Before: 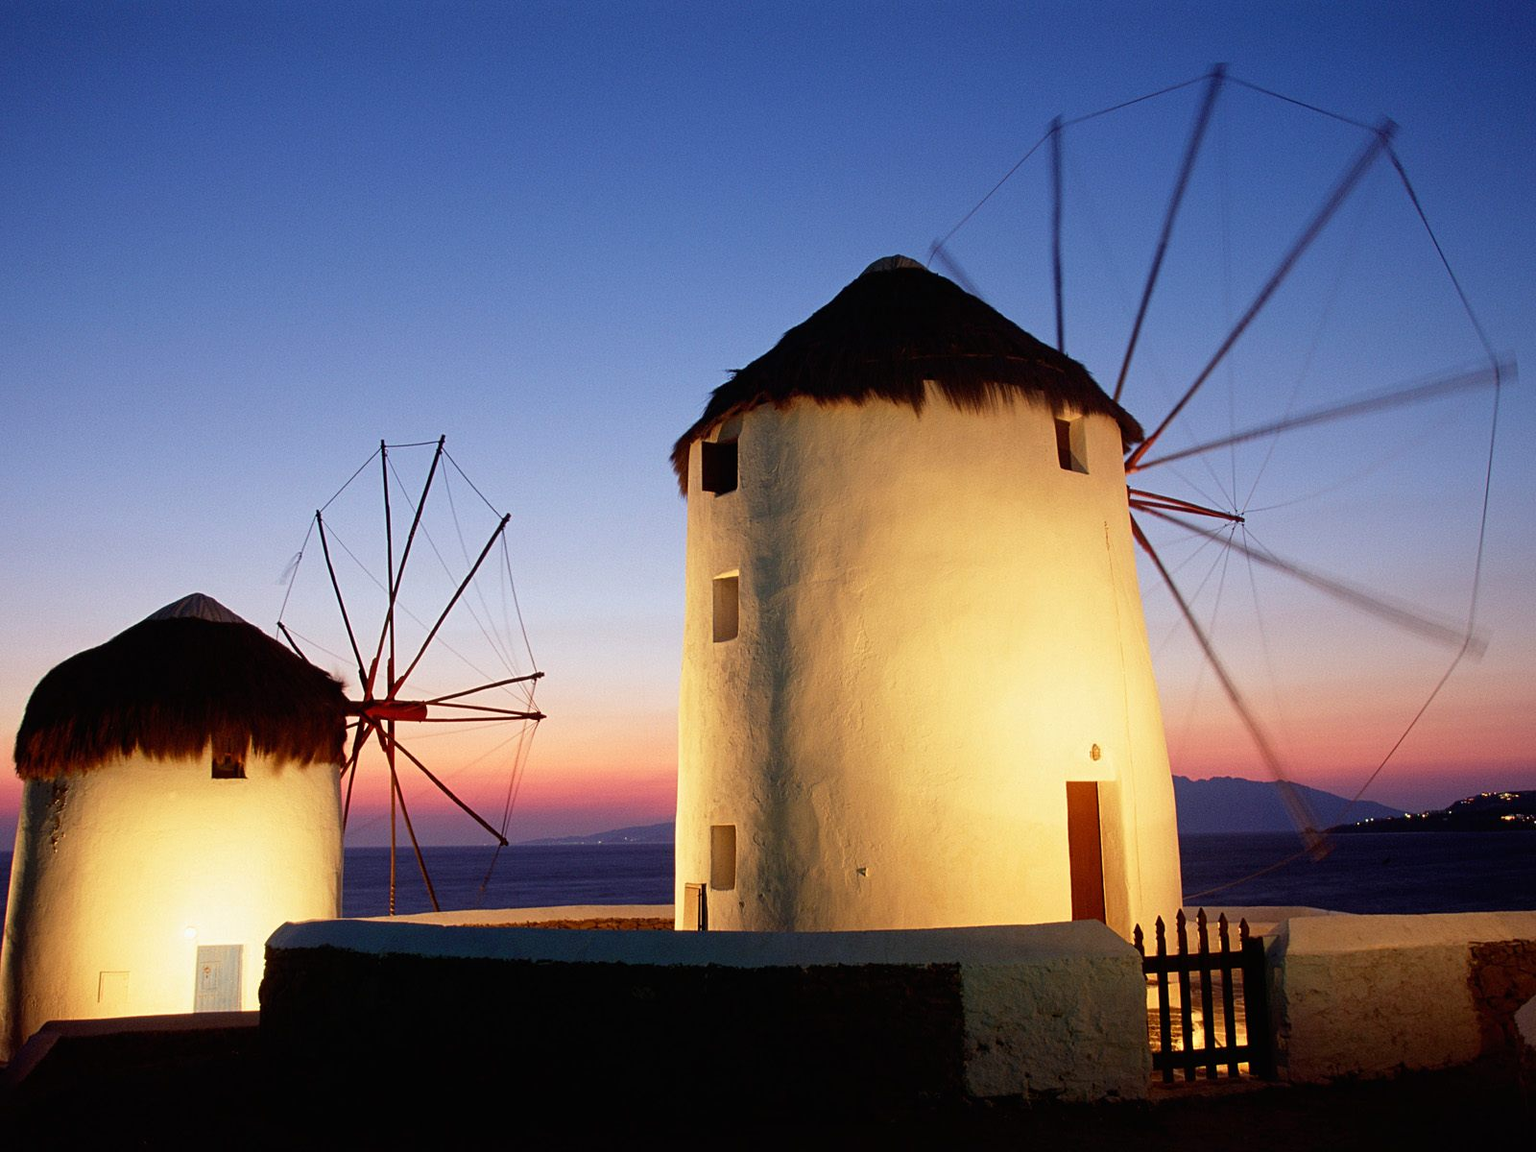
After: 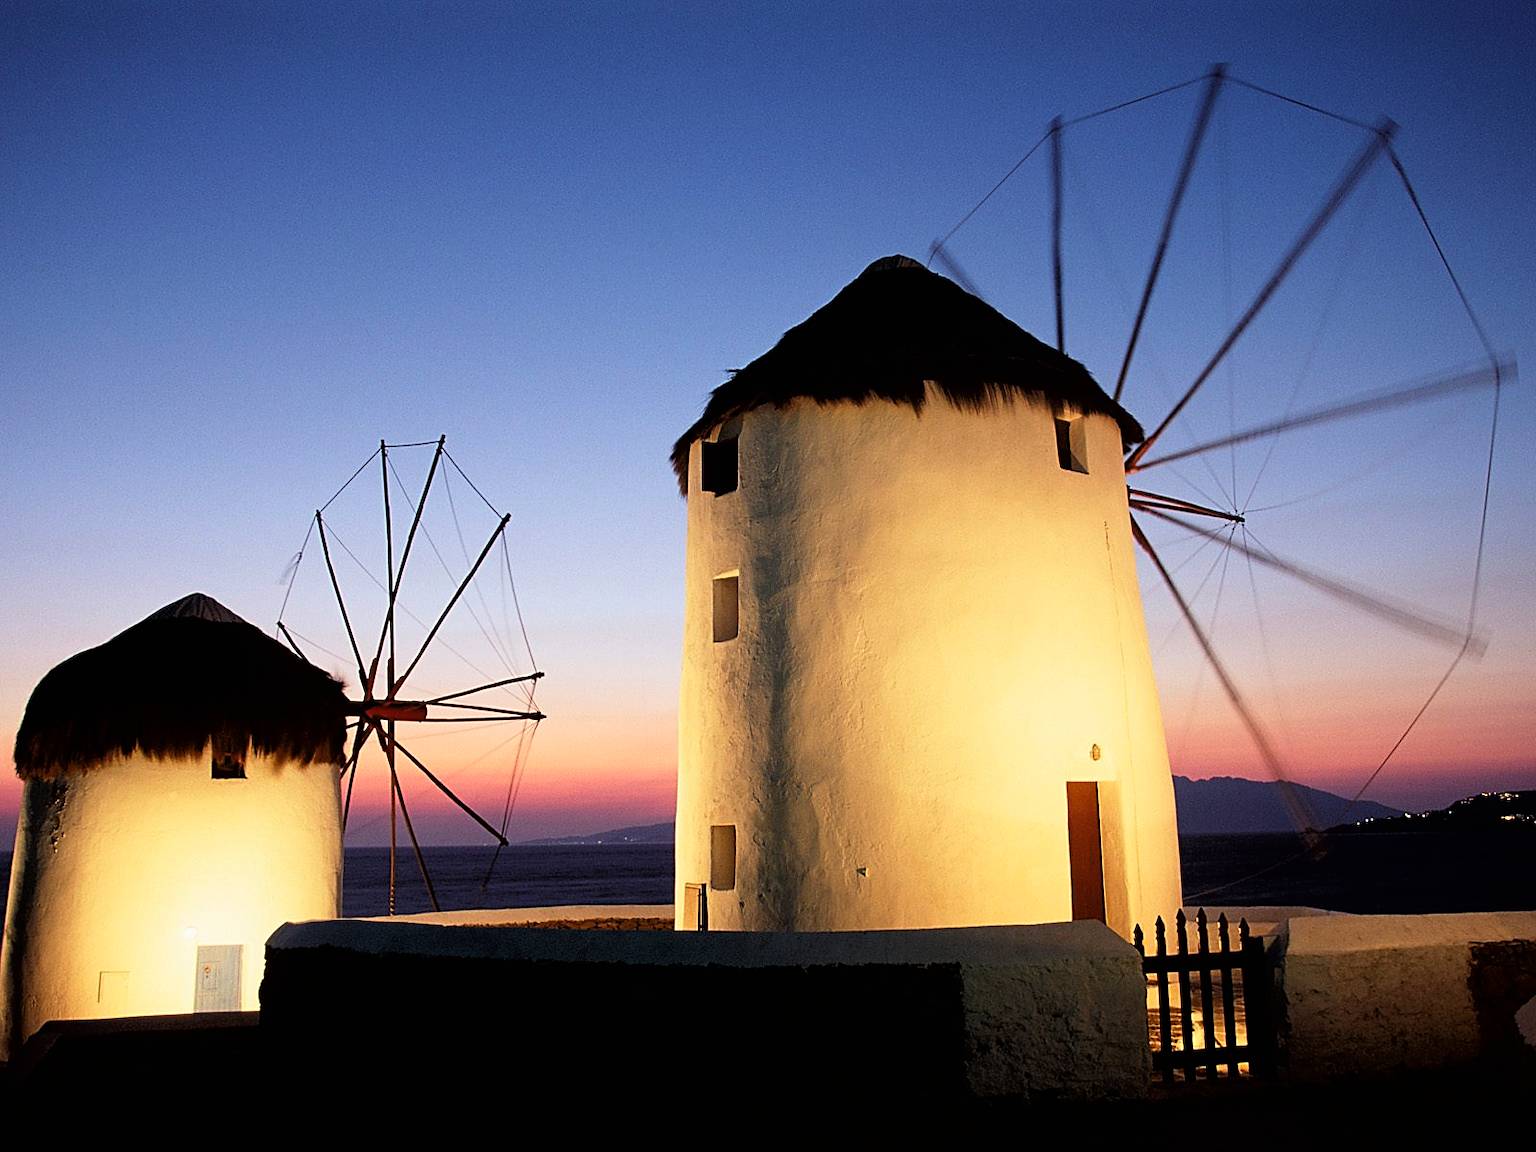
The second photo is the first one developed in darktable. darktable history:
sharpen: radius 1.864, amount 0.398, threshold 1.271
tone curve: curves: ch0 [(0, 0) (0.118, 0.034) (0.182, 0.124) (0.265, 0.214) (0.504, 0.508) (0.783, 0.825) (1, 1)], color space Lab, linked channels, preserve colors none
